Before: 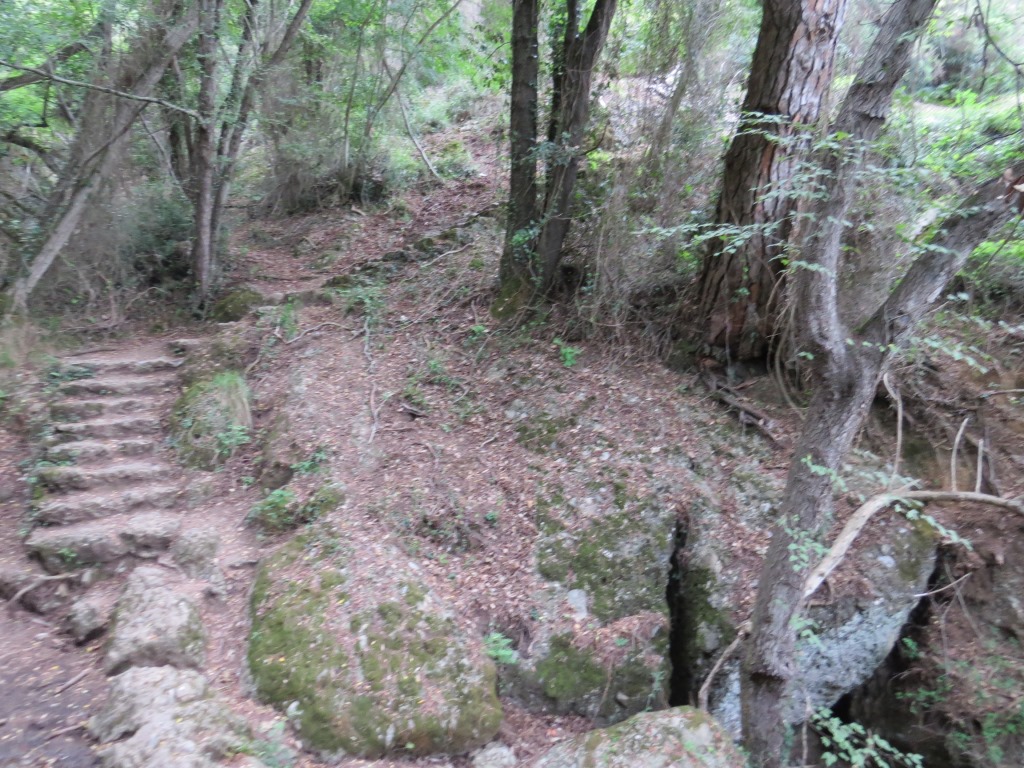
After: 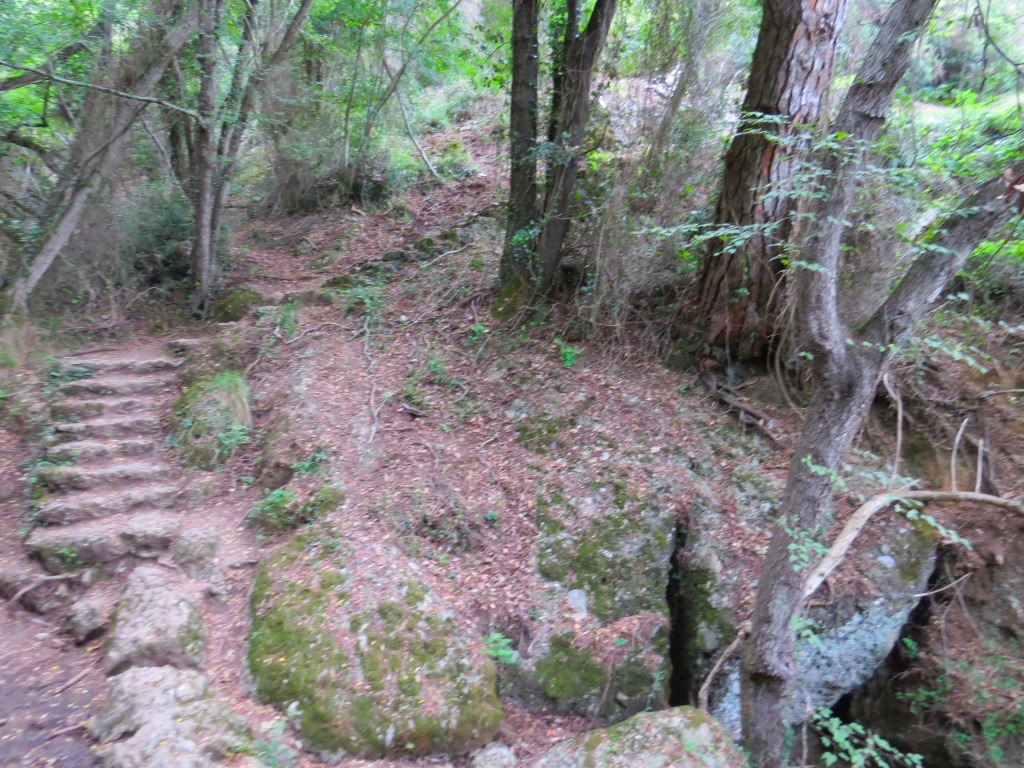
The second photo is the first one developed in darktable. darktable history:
tone equalizer: on, module defaults
color balance rgb: linear chroma grading › global chroma 15%, perceptual saturation grading › global saturation 30%
